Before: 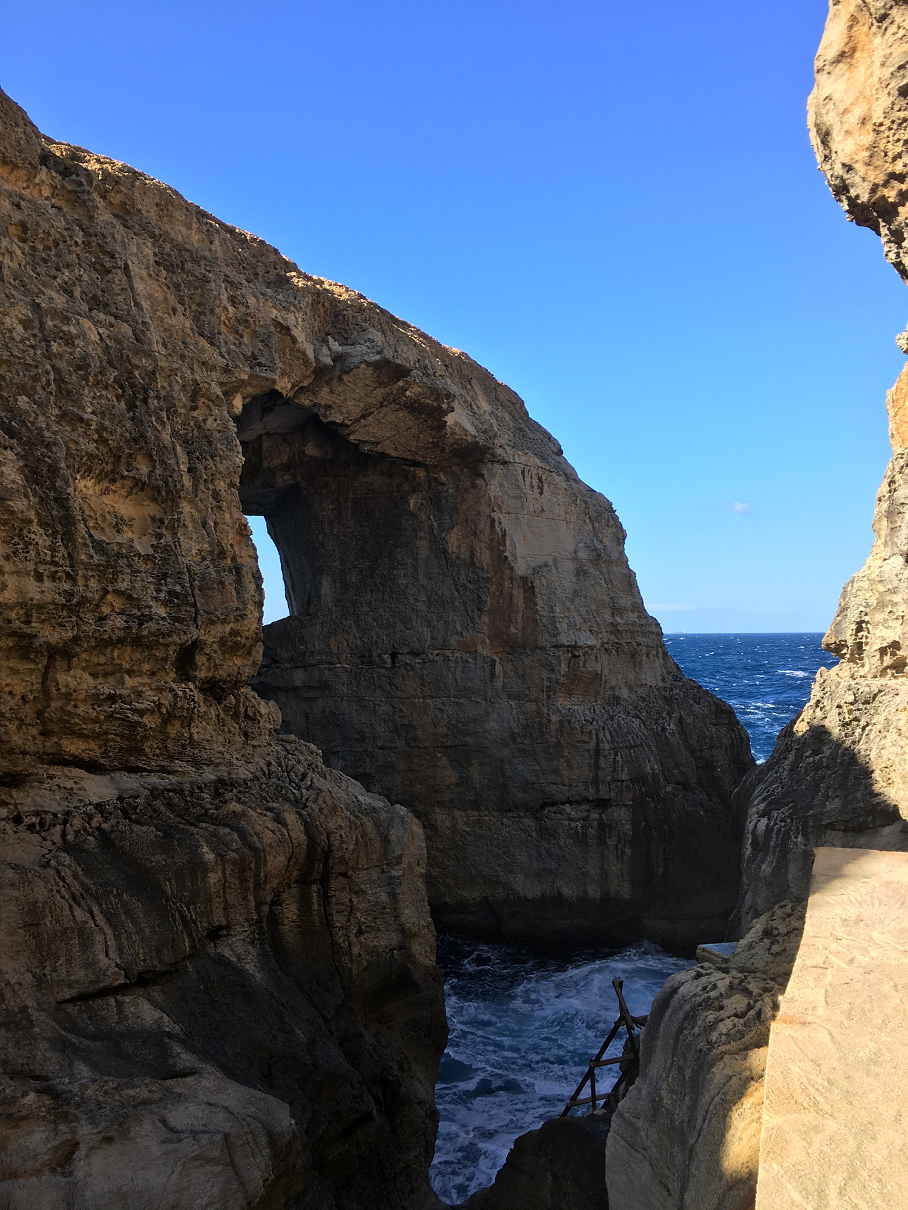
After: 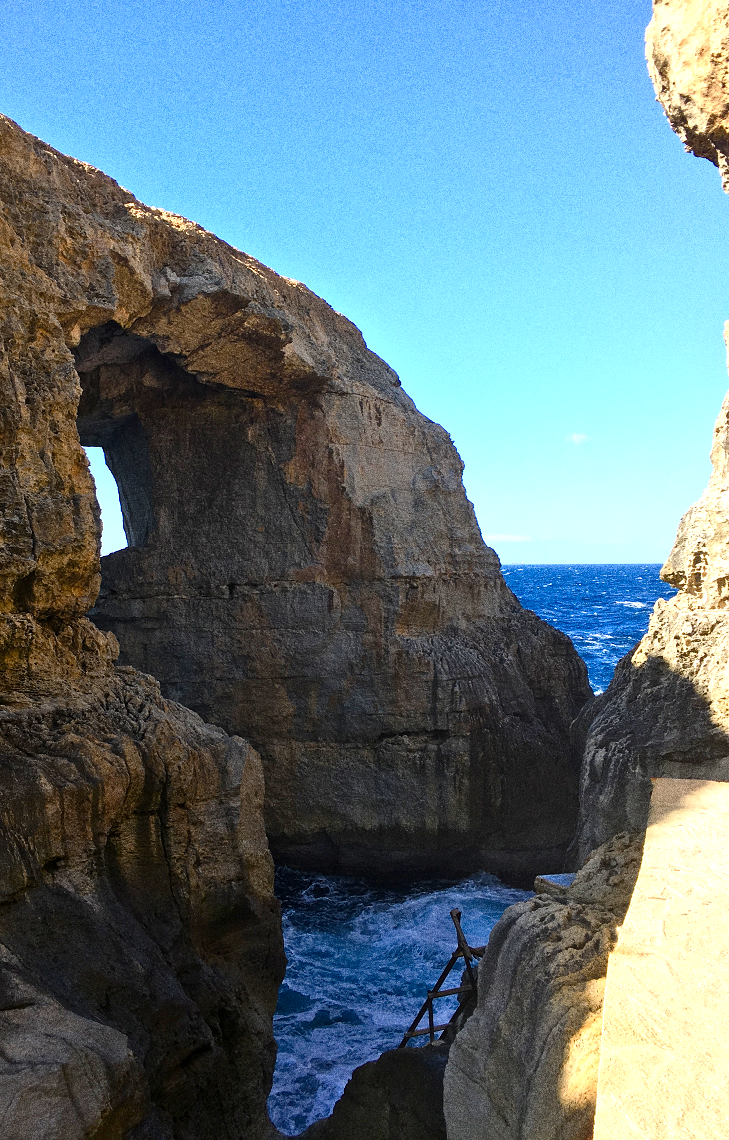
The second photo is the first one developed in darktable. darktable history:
exposure: black level correction 0, exposure 0.7 EV, compensate exposure bias true, compensate highlight preservation false
color balance rgb: perceptual saturation grading › global saturation 20%, perceptual saturation grading › highlights -25%, perceptual saturation grading › shadows 50%
crop and rotate: left 17.959%, top 5.771%, right 1.742%
grain: coarseness 10.62 ISO, strength 55.56%
